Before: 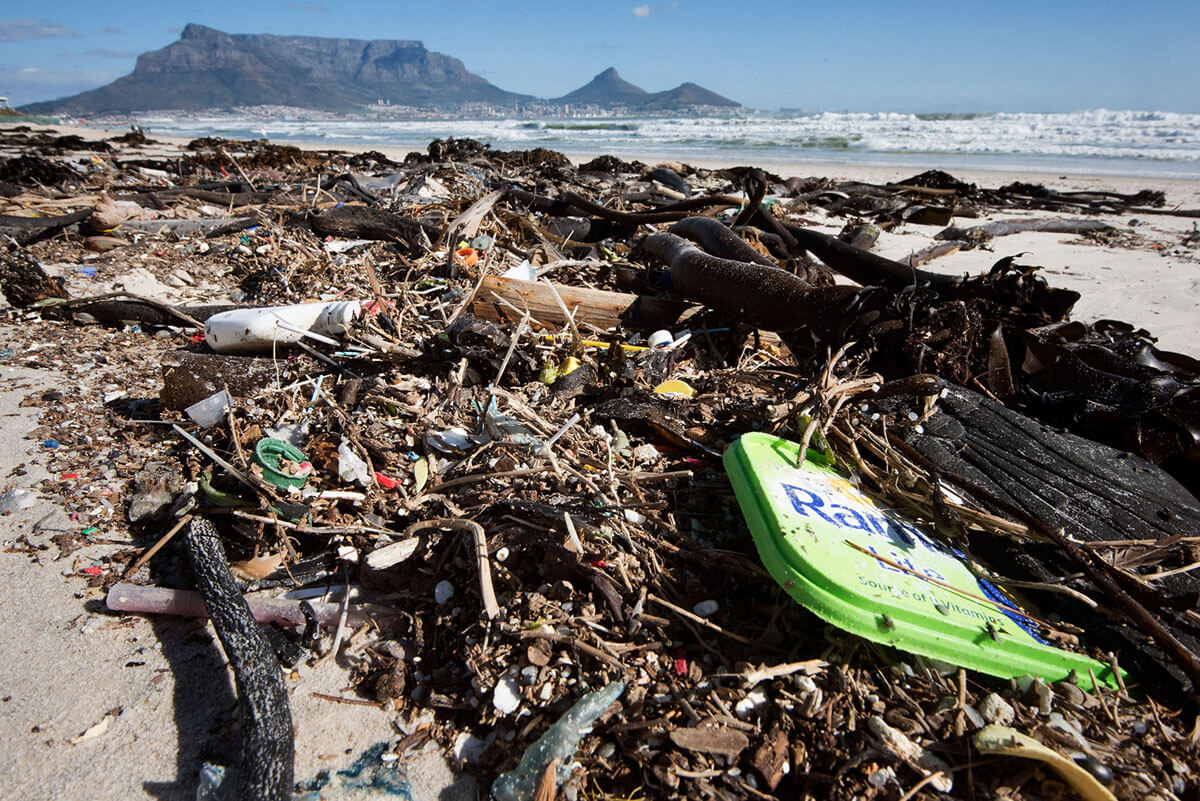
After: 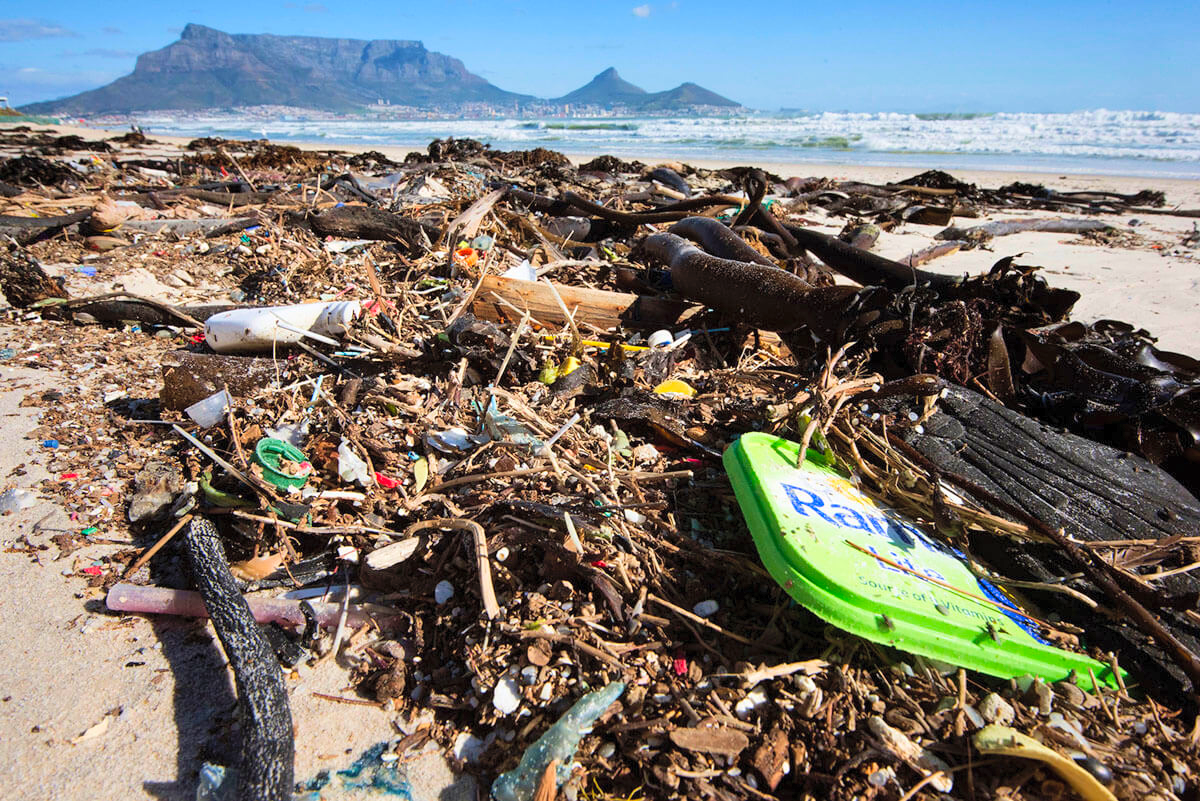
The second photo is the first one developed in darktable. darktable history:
velvia: on, module defaults
contrast brightness saturation: contrast 0.07, brightness 0.18, saturation 0.4
